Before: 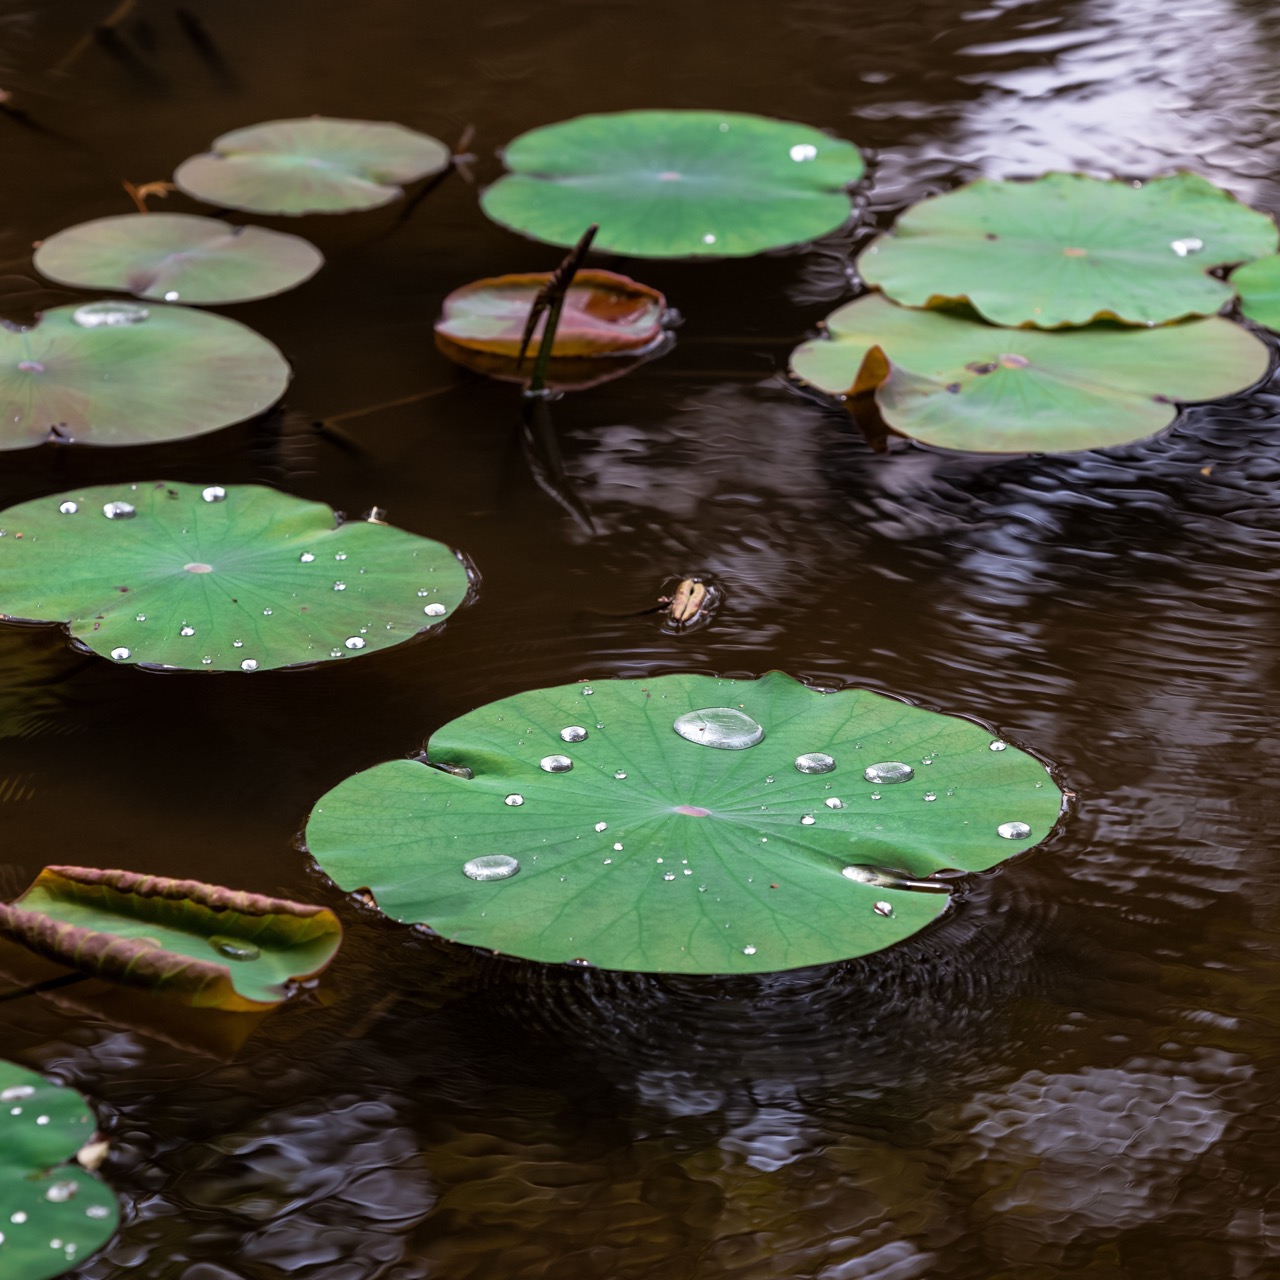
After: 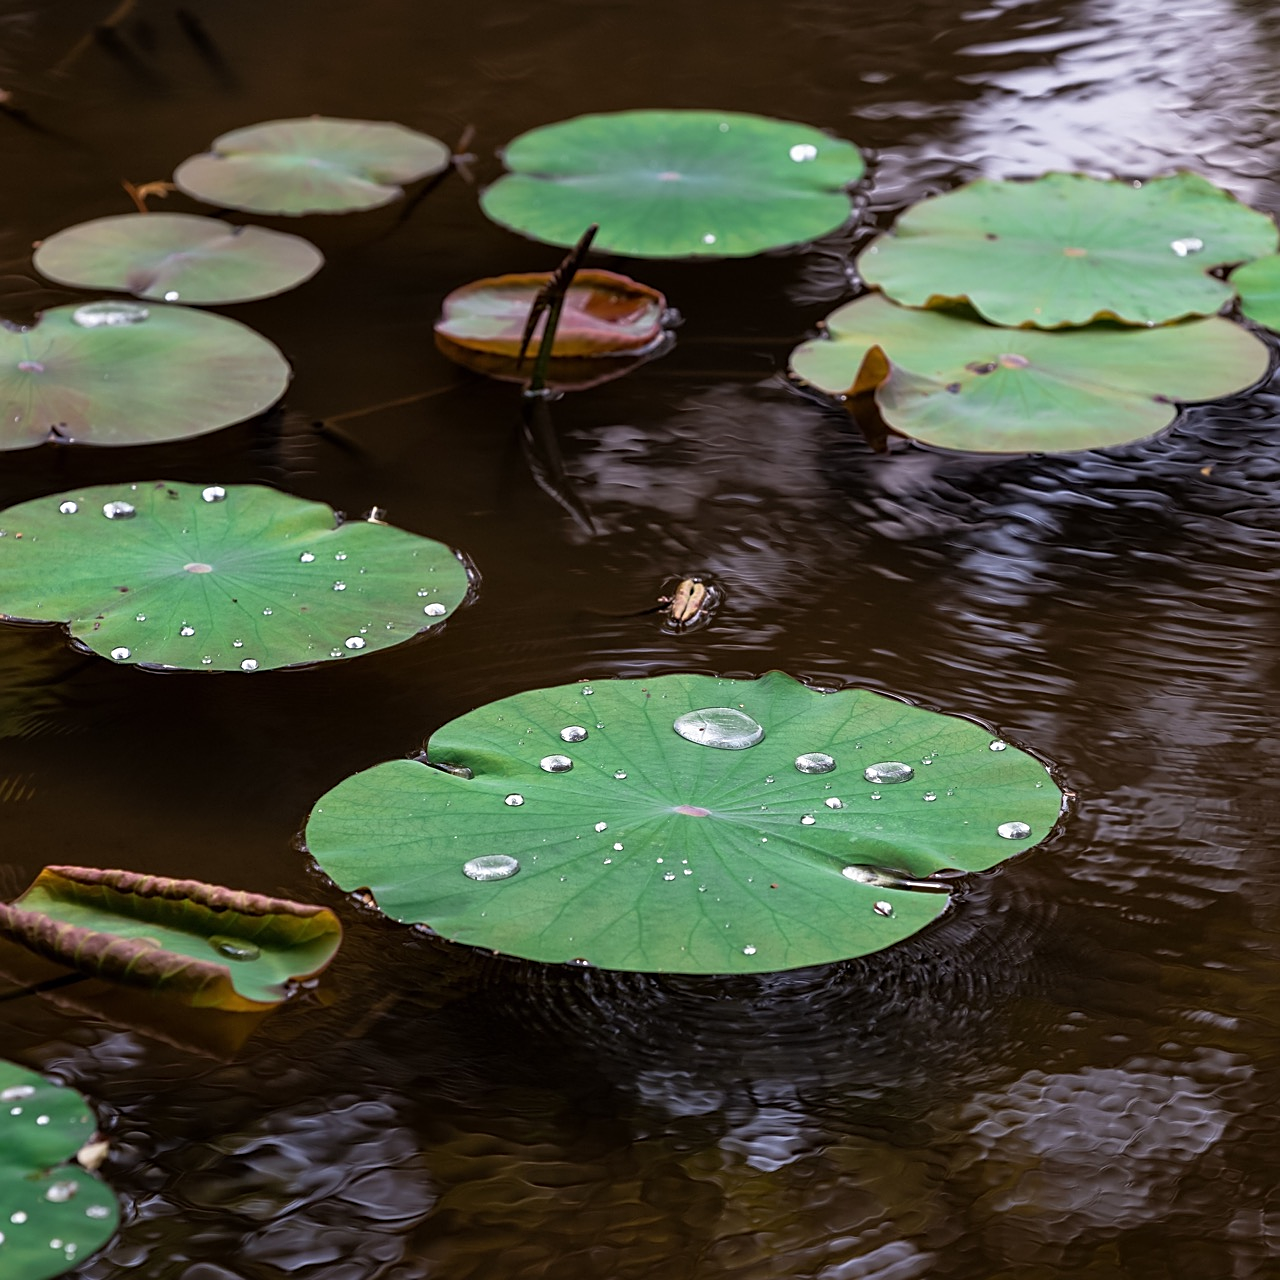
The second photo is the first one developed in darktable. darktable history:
exposure: exposure -0.04 EV, compensate highlight preservation false
sharpen: on, module defaults
